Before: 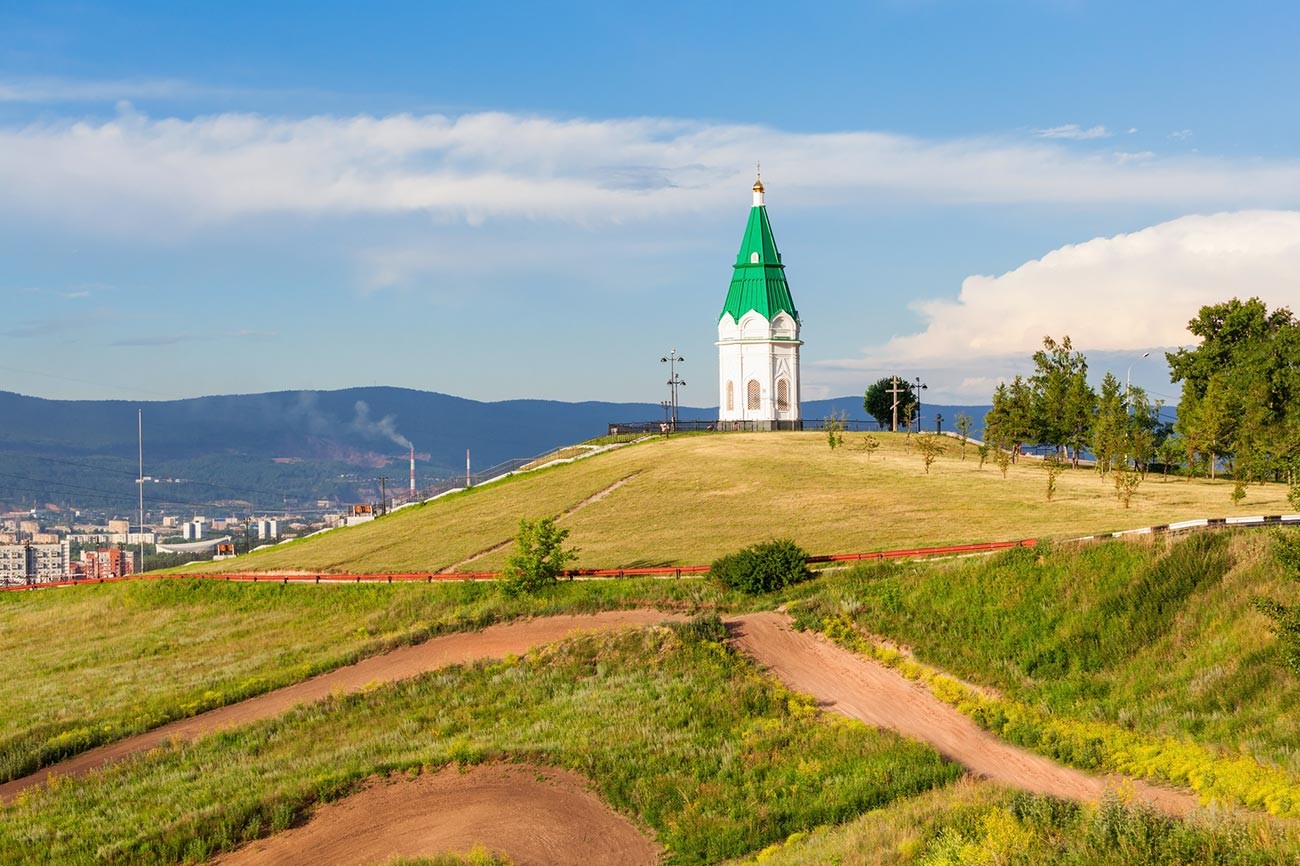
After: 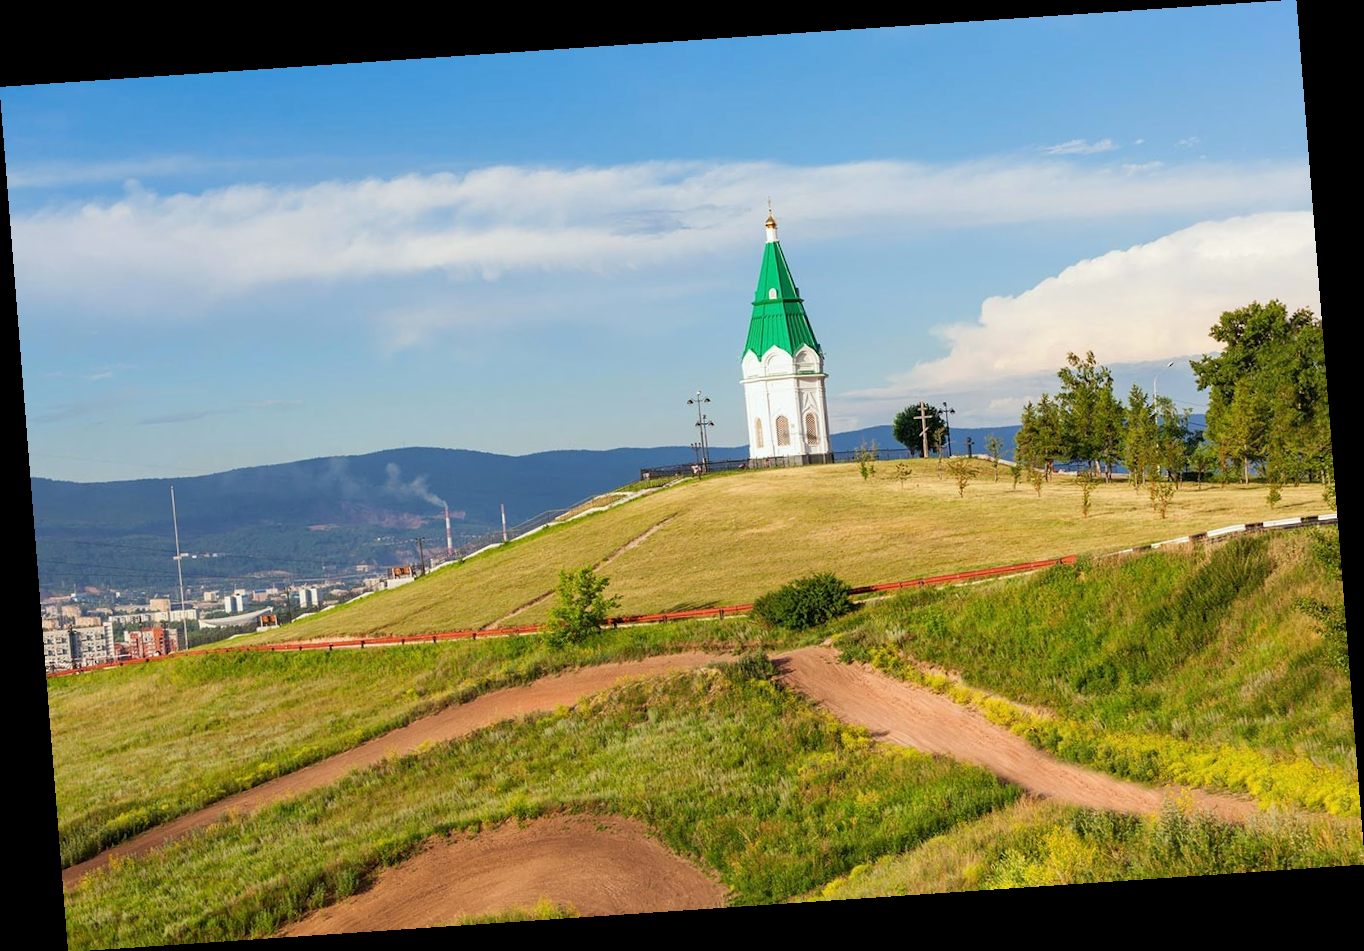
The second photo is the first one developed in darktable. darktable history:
rotate and perspective: rotation -4.2°, shear 0.006, automatic cropping off
white balance: red 0.978, blue 0.999
